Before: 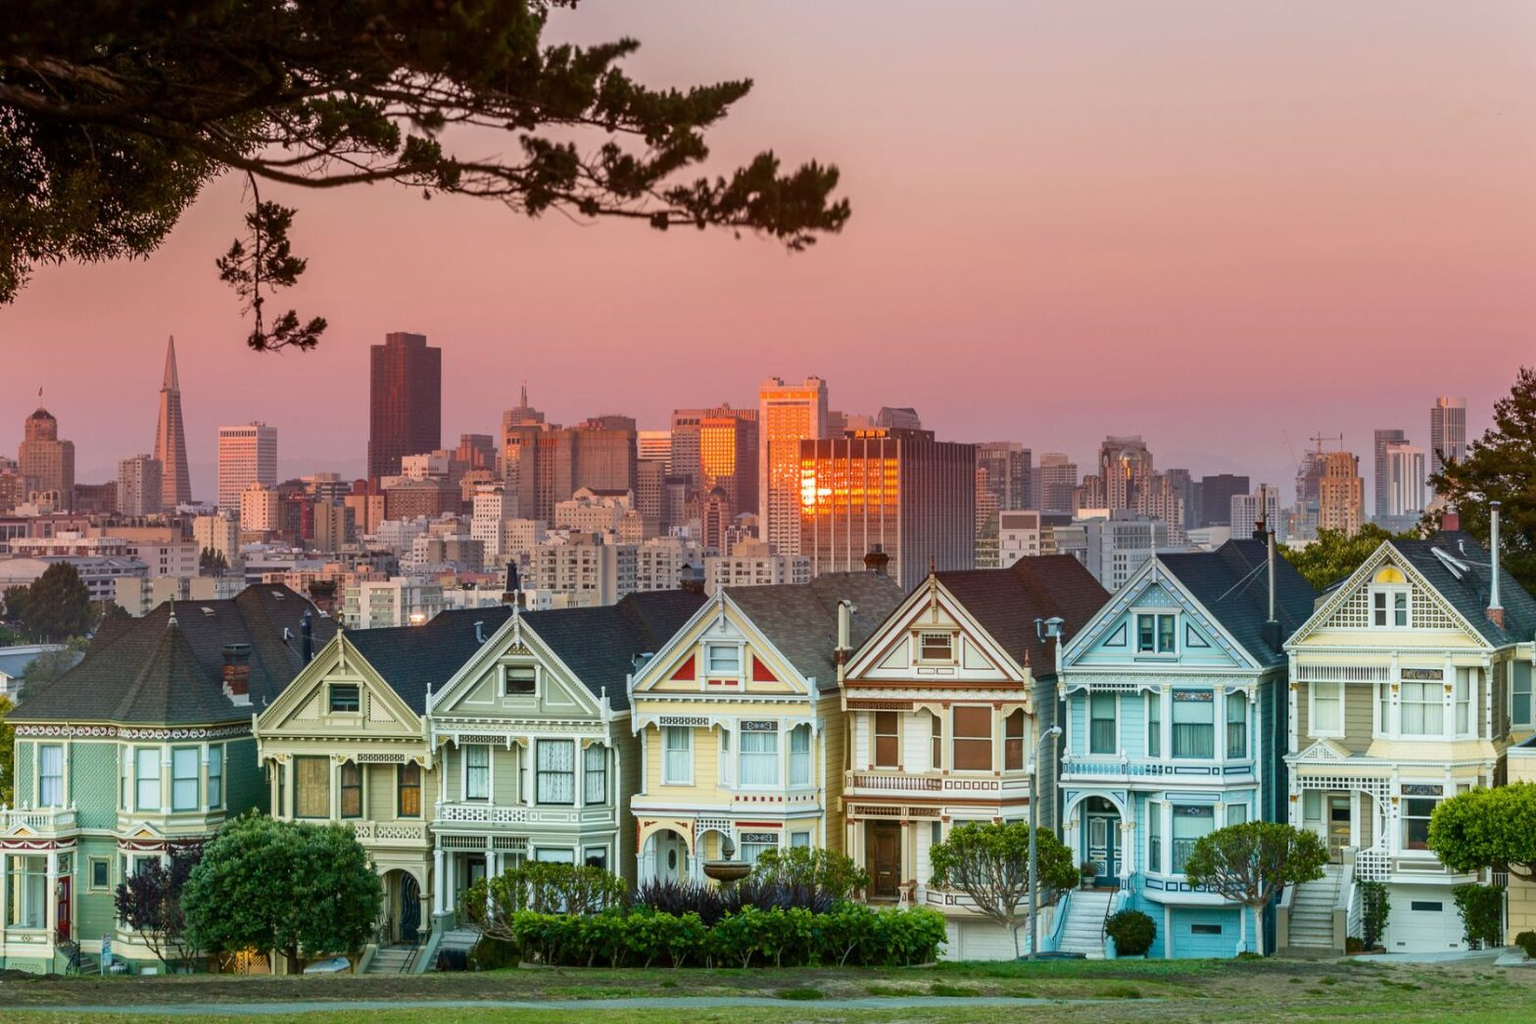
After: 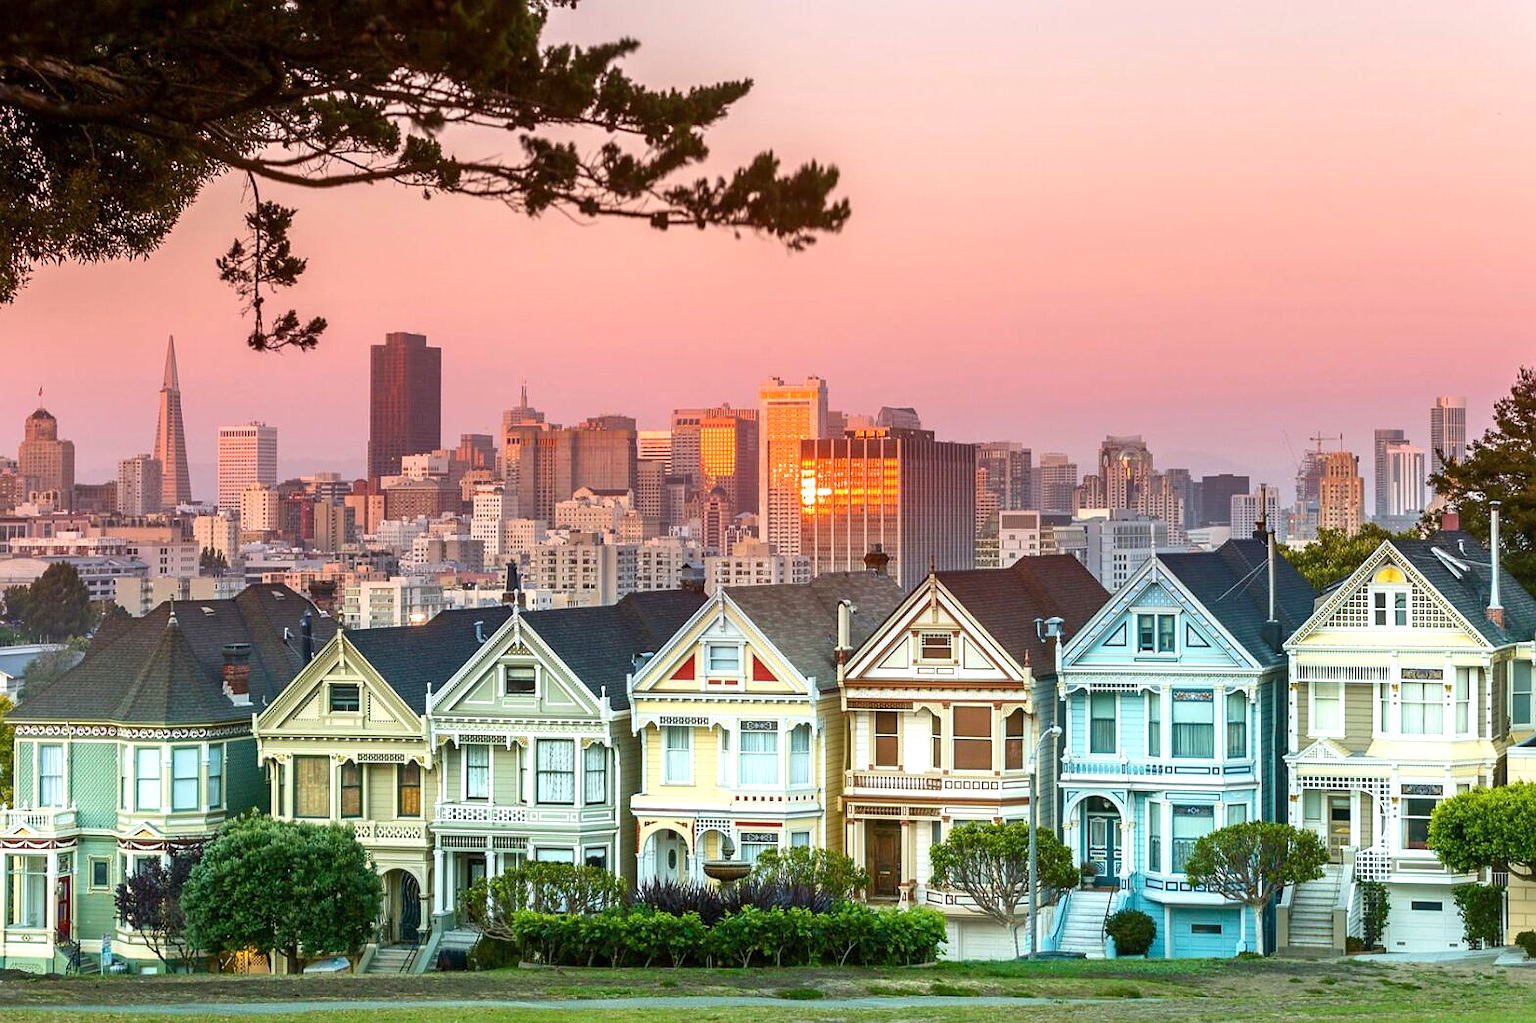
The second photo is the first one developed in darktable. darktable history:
exposure: exposure 0.585 EV, compensate highlight preservation false
sharpen: radius 0.971, amount 0.609
